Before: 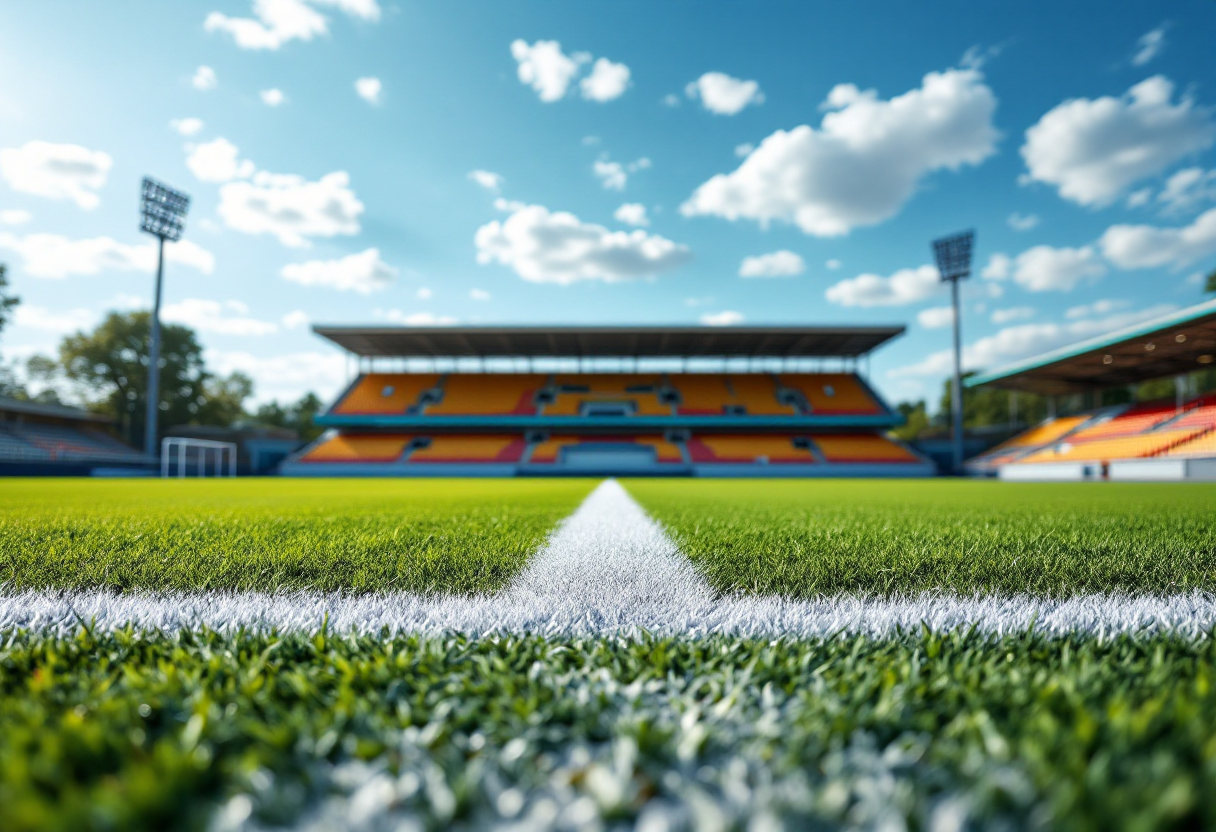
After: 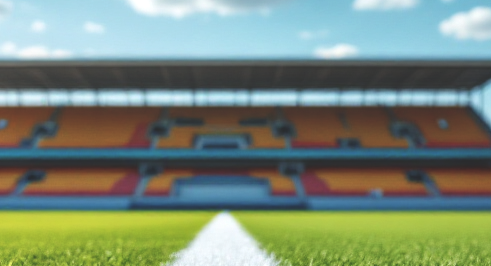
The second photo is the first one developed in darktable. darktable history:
exposure: black level correction -0.028, compensate highlight preservation false
crop: left 31.751%, top 32.172%, right 27.8%, bottom 35.83%
local contrast: on, module defaults
